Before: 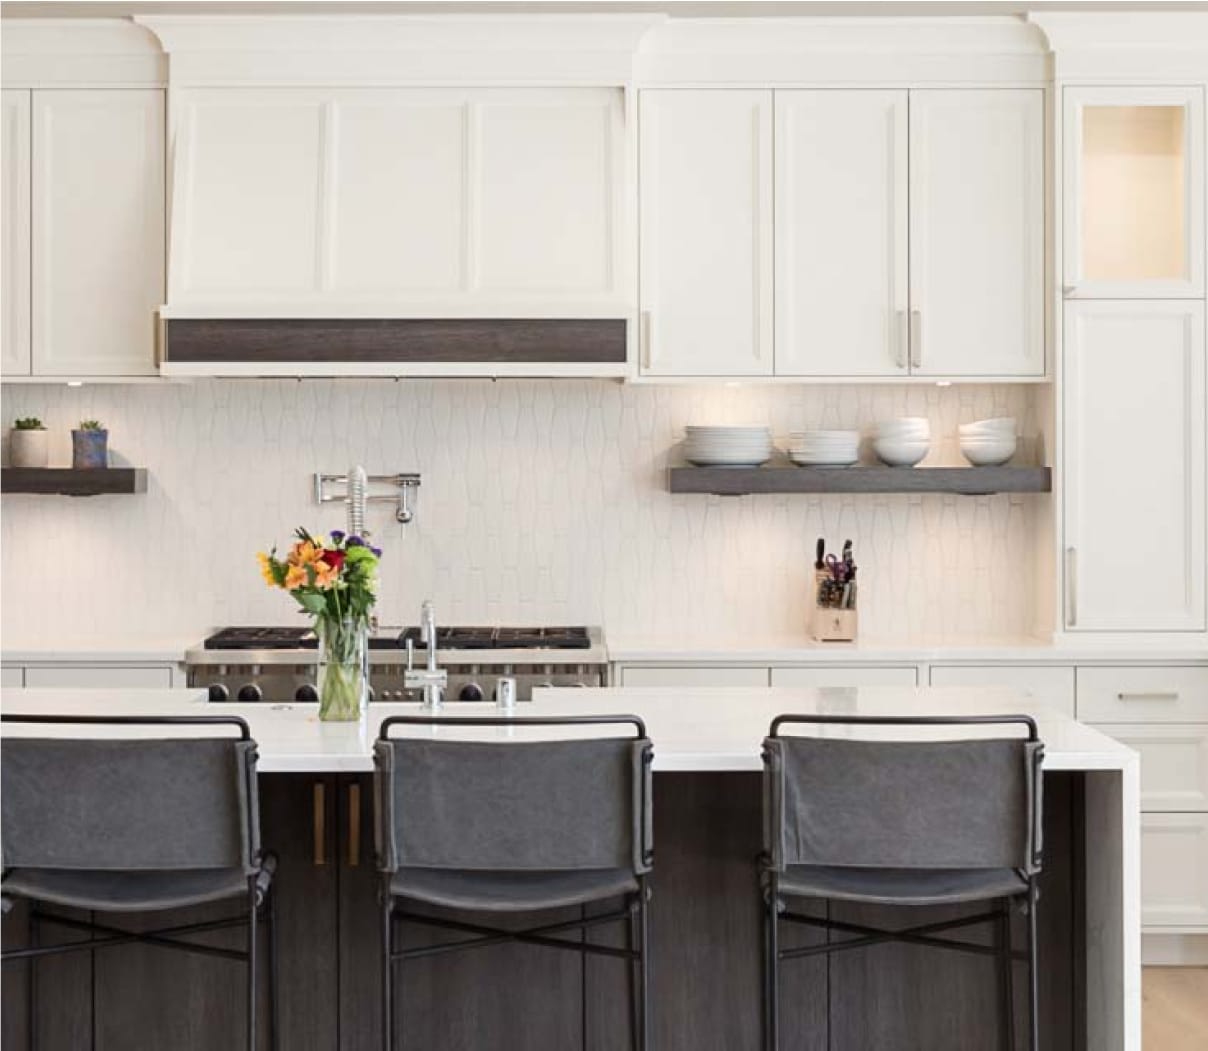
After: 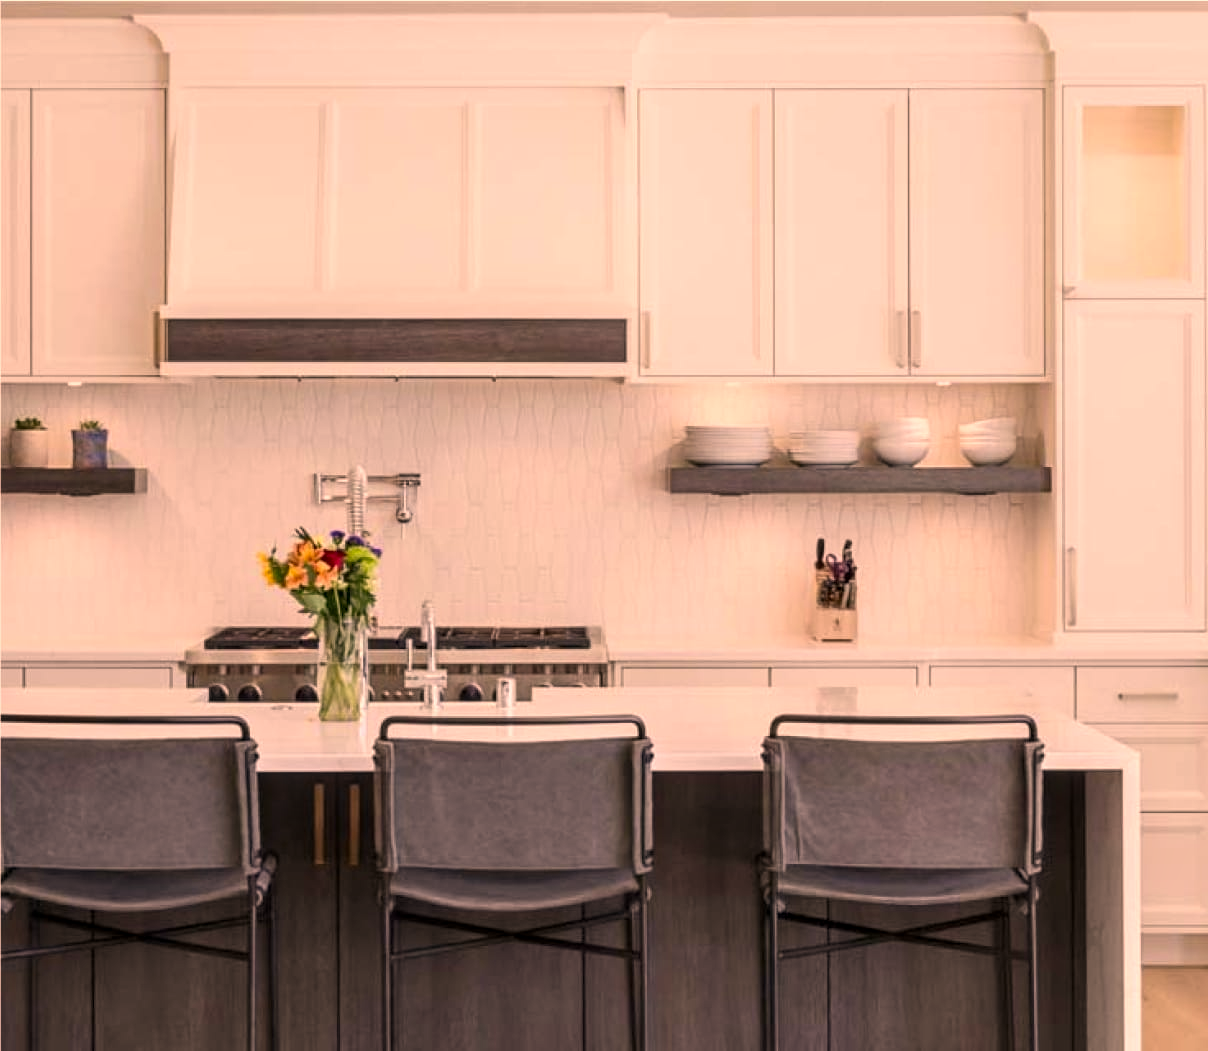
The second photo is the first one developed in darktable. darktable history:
color correction: highlights a* 20.67, highlights b* 19.51
local contrast: on, module defaults
